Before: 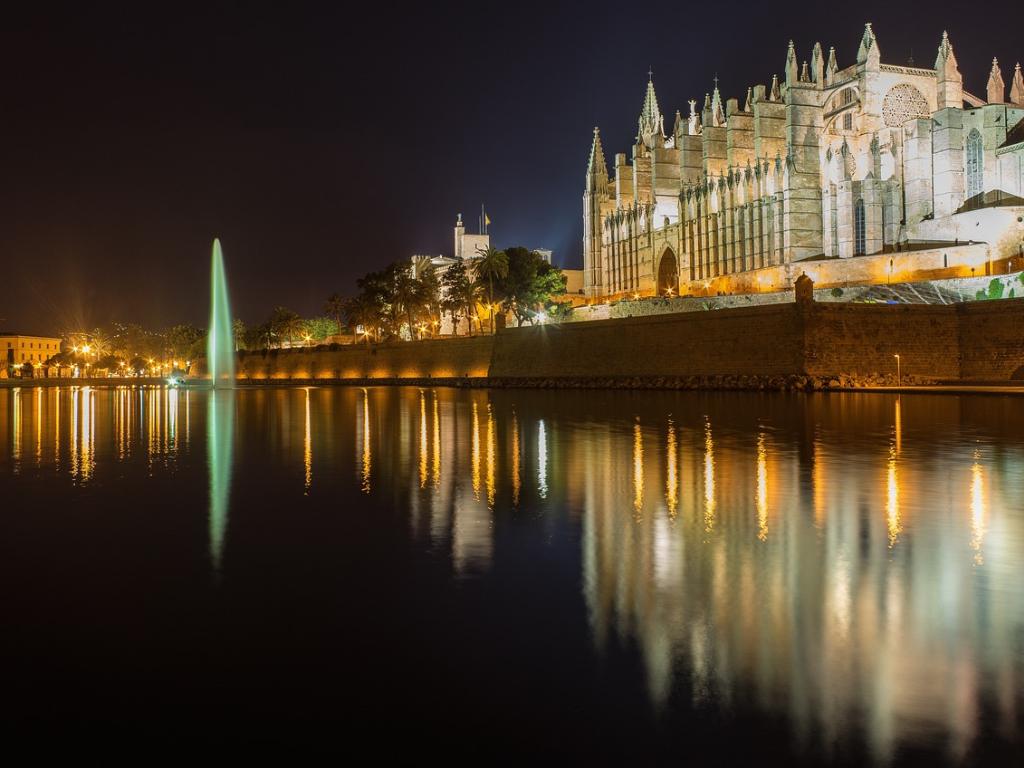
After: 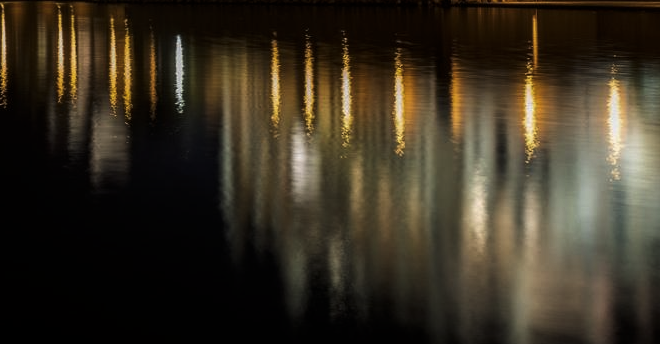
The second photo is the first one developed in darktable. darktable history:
tone equalizer: on, module defaults
crop and rotate: left 35.509%, top 50.238%, bottom 4.934%
levels: levels [0, 0.618, 1]
